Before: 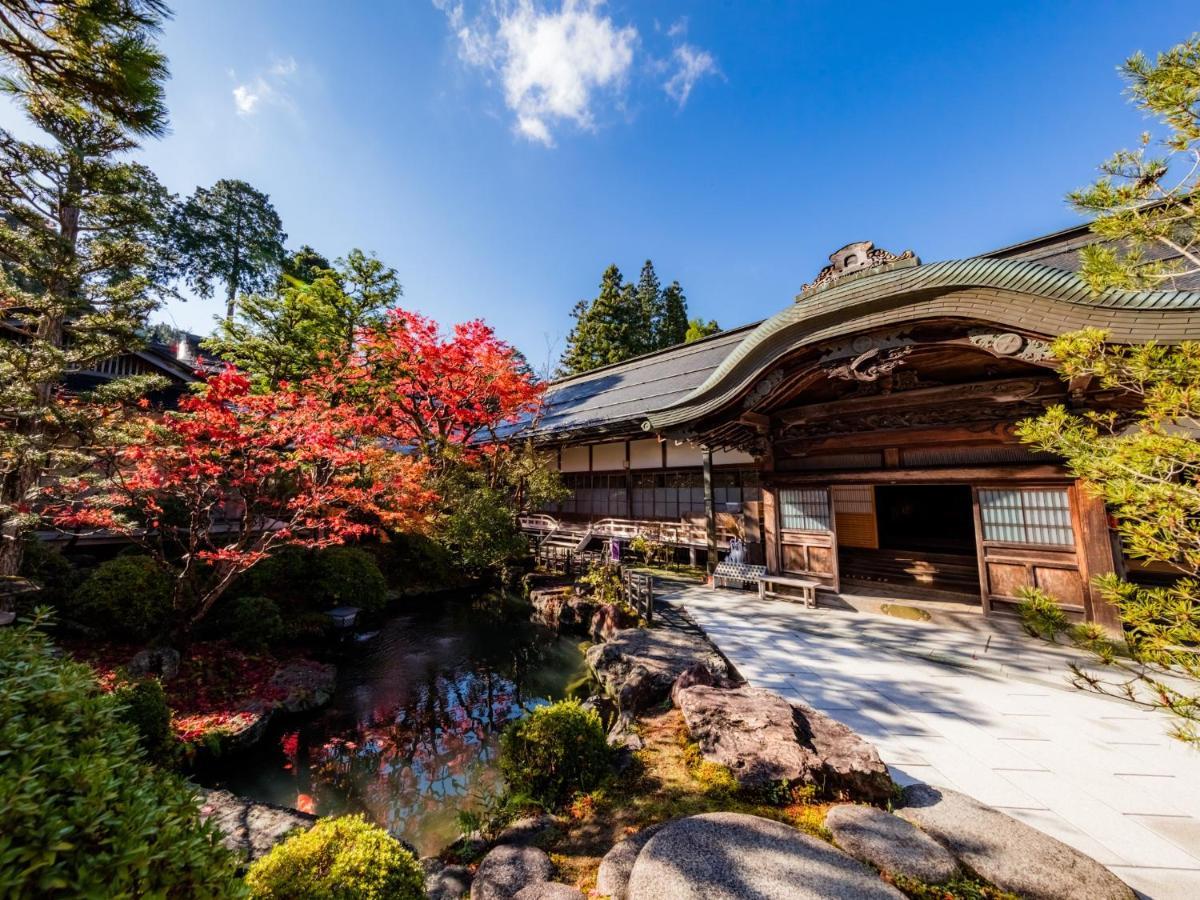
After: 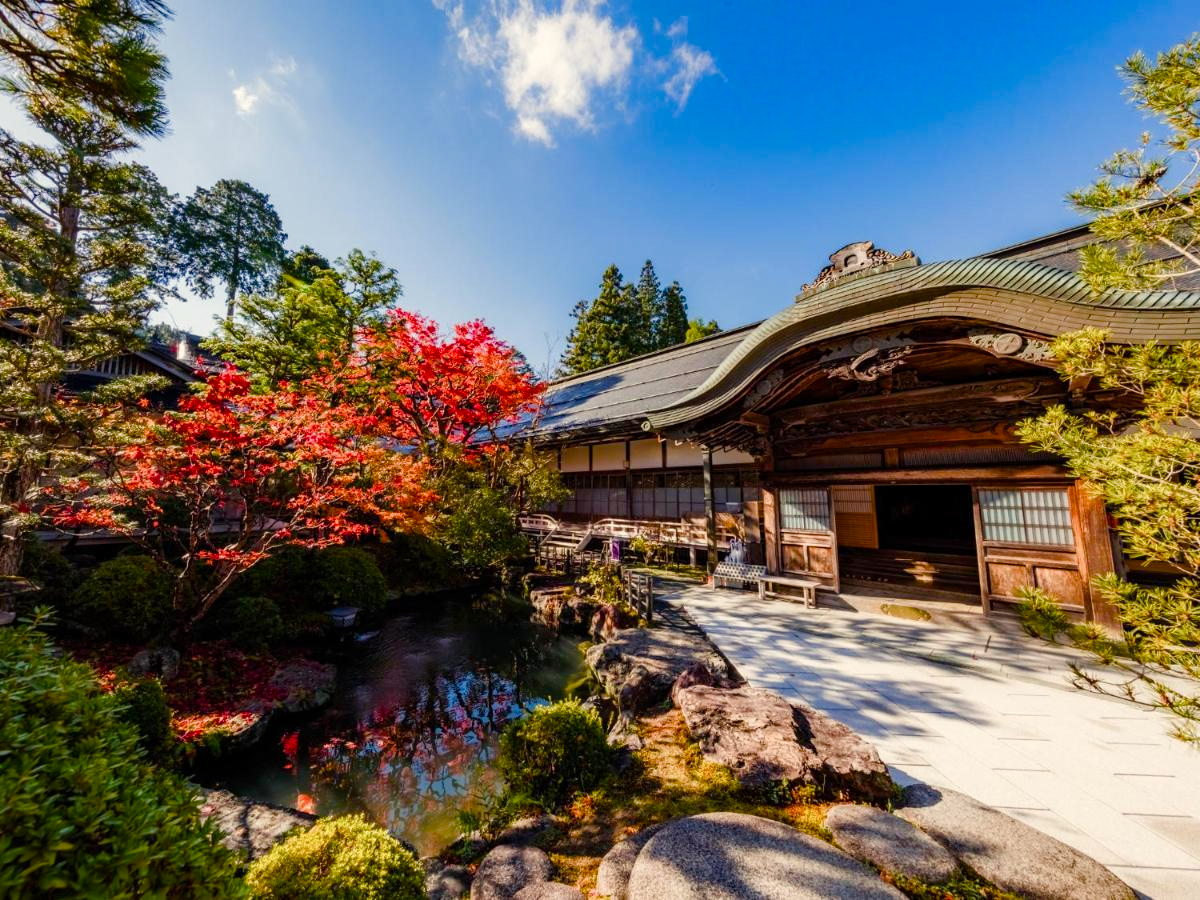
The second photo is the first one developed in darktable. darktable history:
color balance rgb: highlights gain › chroma 3.073%, highlights gain › hue 77.69°, perceptual saturation grading › global saturation 0.709%, perceptual saturation grading › highlights -16.813%, perceptual saturation grading › mid-tones 32.461%, perceptual saturation grading › shadows 50.571%
